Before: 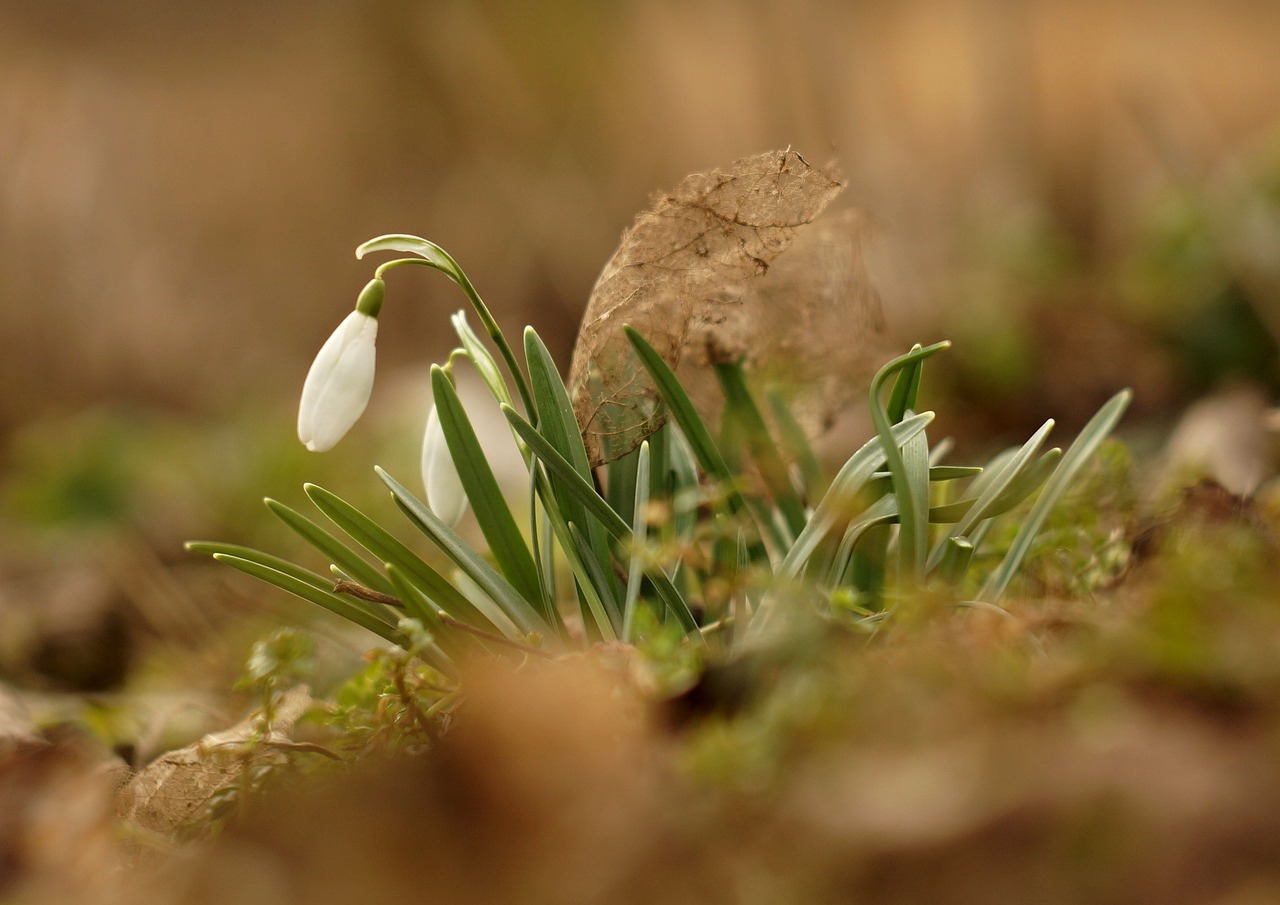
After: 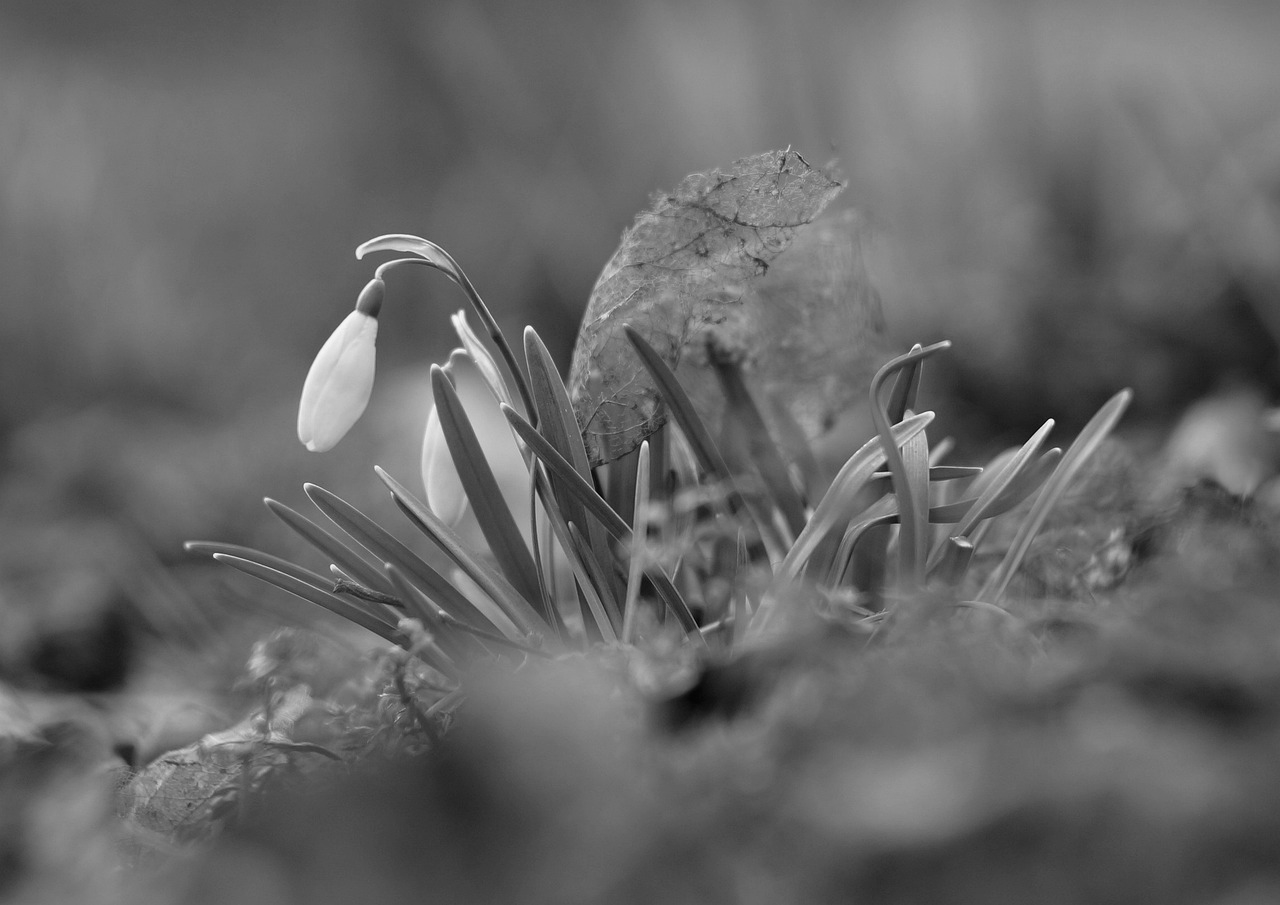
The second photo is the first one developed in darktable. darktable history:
monochrome: on, module defaults
exposure: exposure -0.116 EV, compensate exposure bias true, compensate highlight preservation false
